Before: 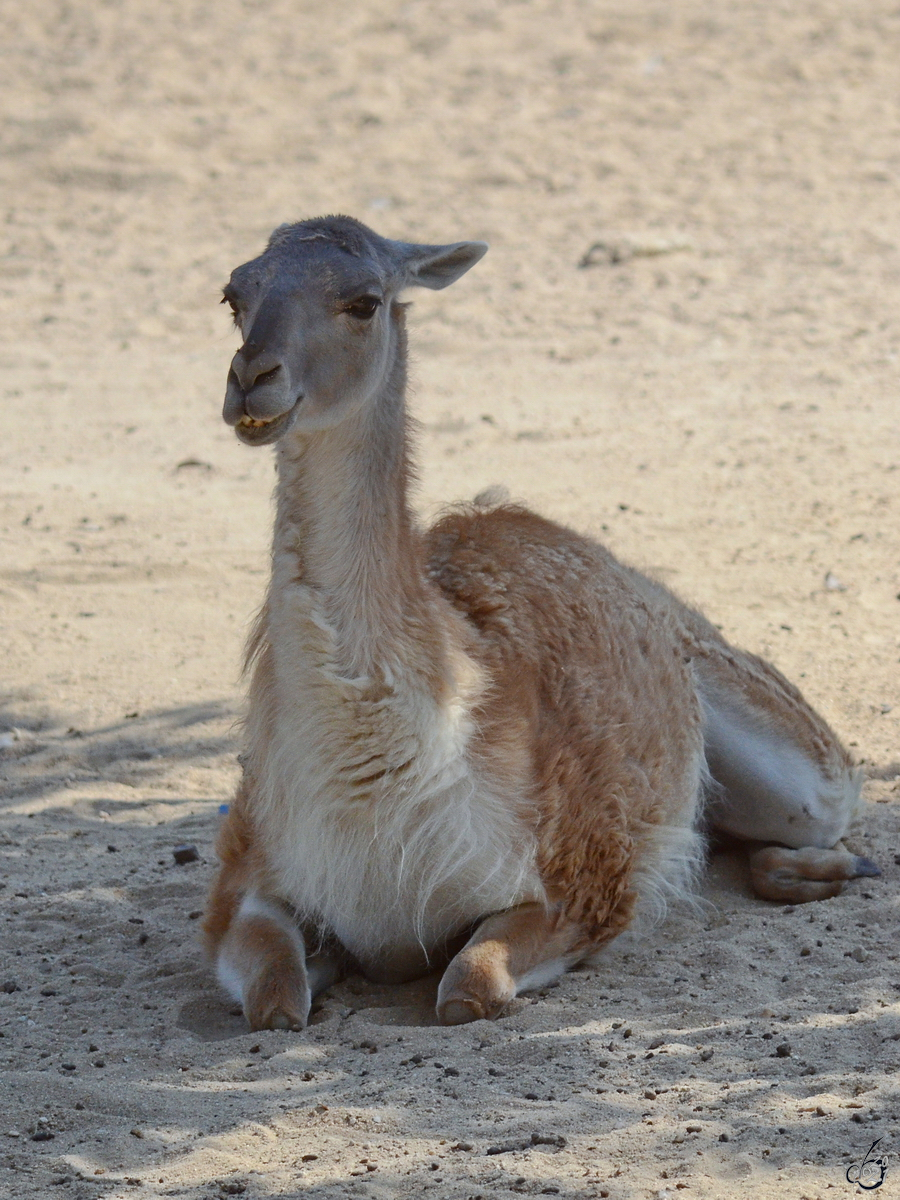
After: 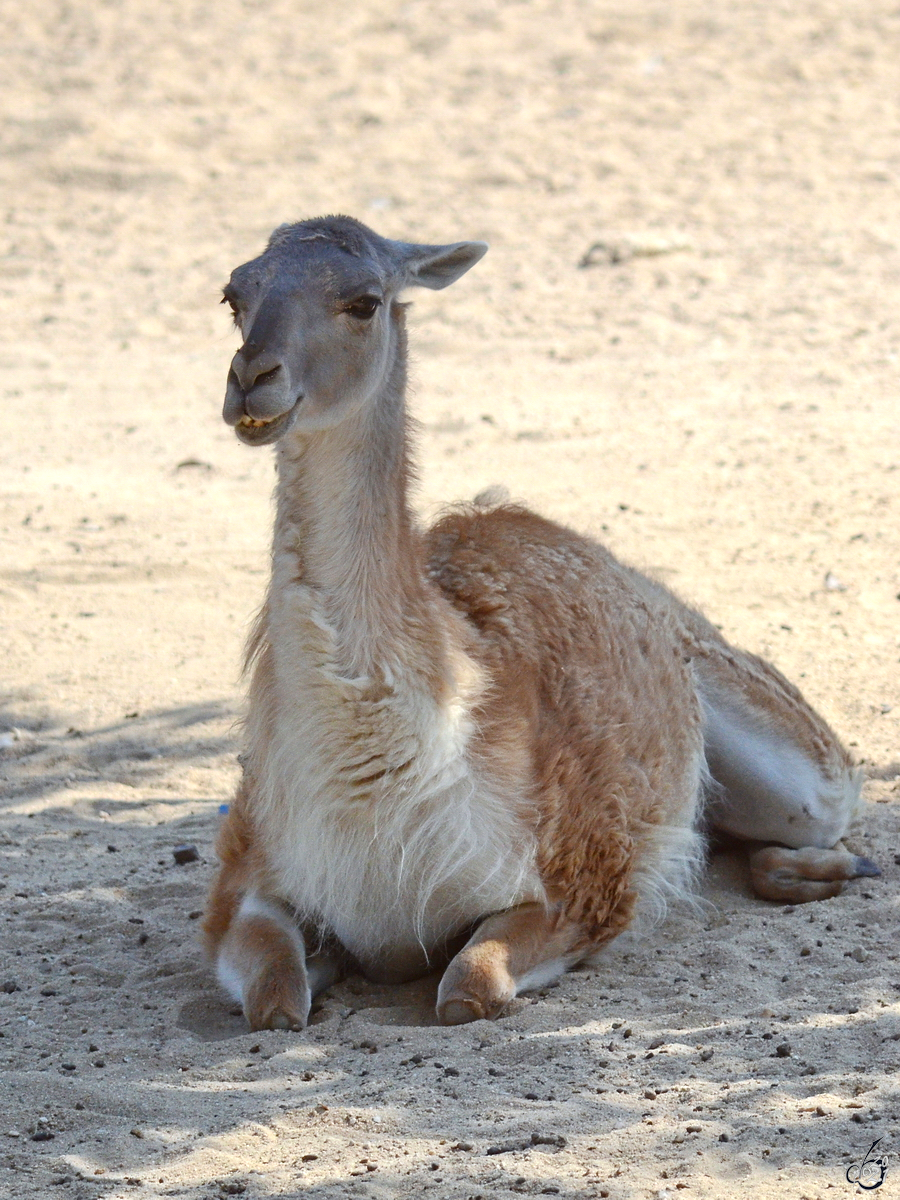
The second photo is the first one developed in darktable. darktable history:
exposure: black level correction 0, exposure 0 EV, compensate highlight preservation false
levels: levels [0, 0.43, 0.859]
